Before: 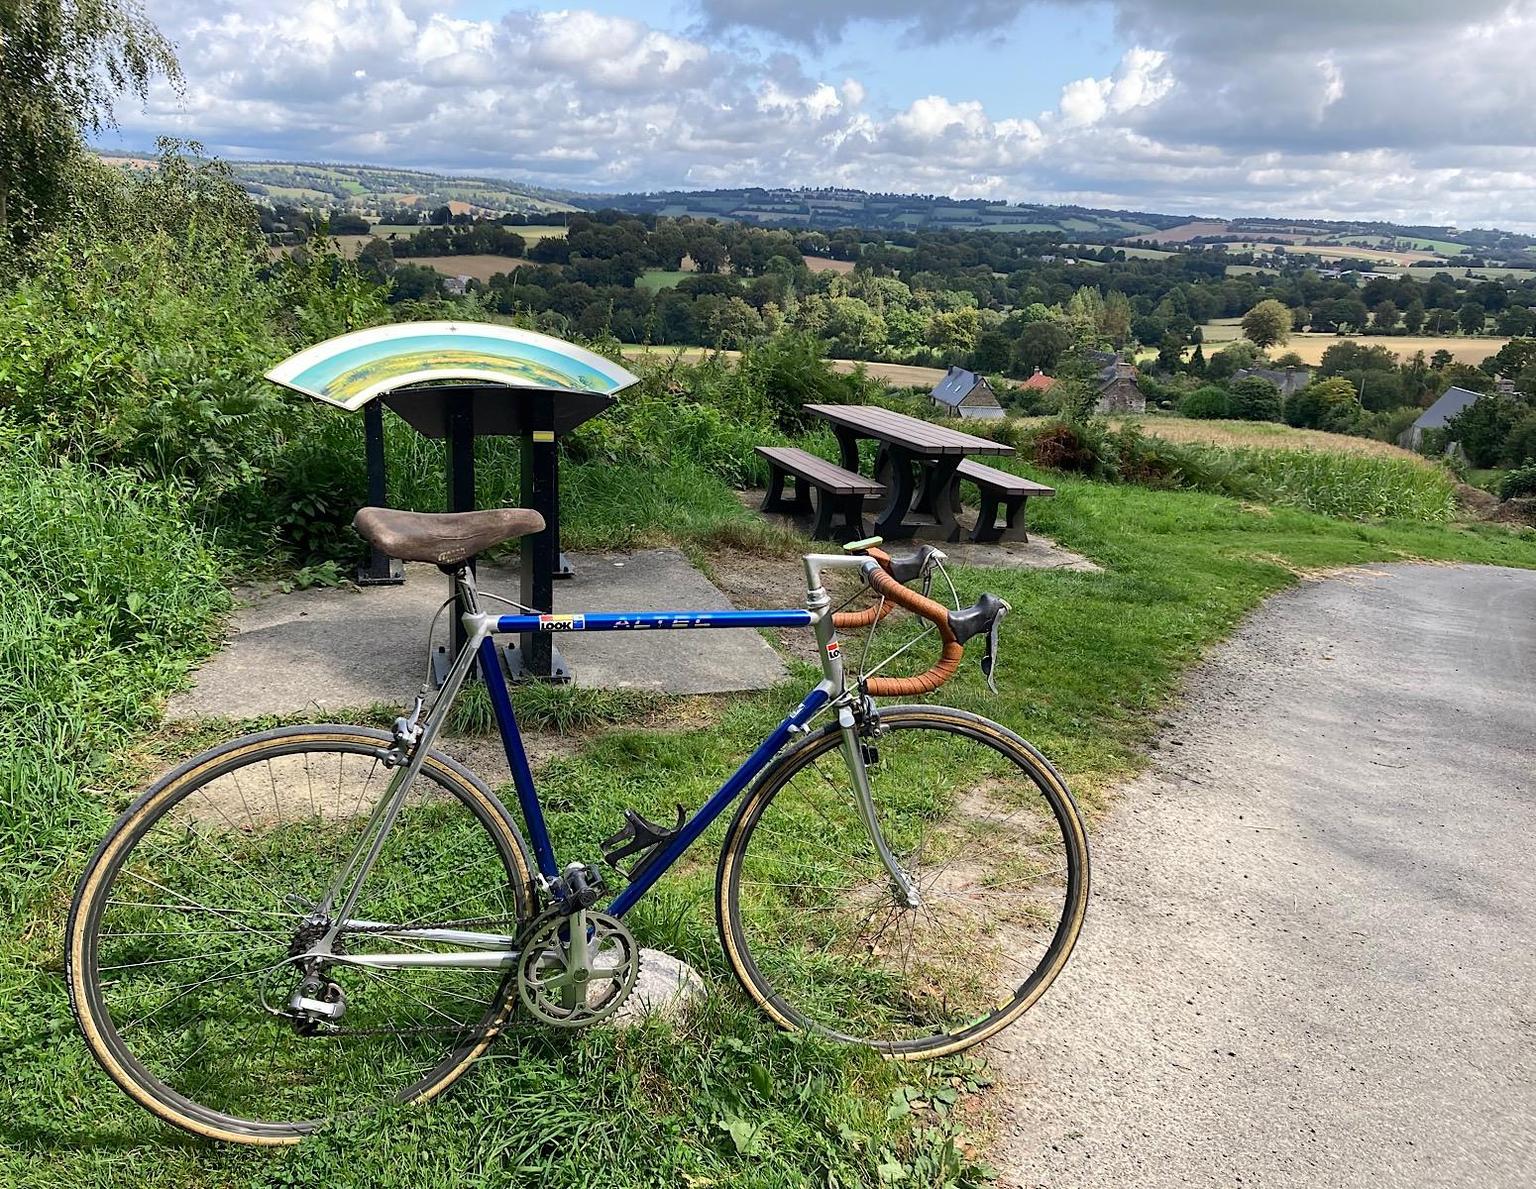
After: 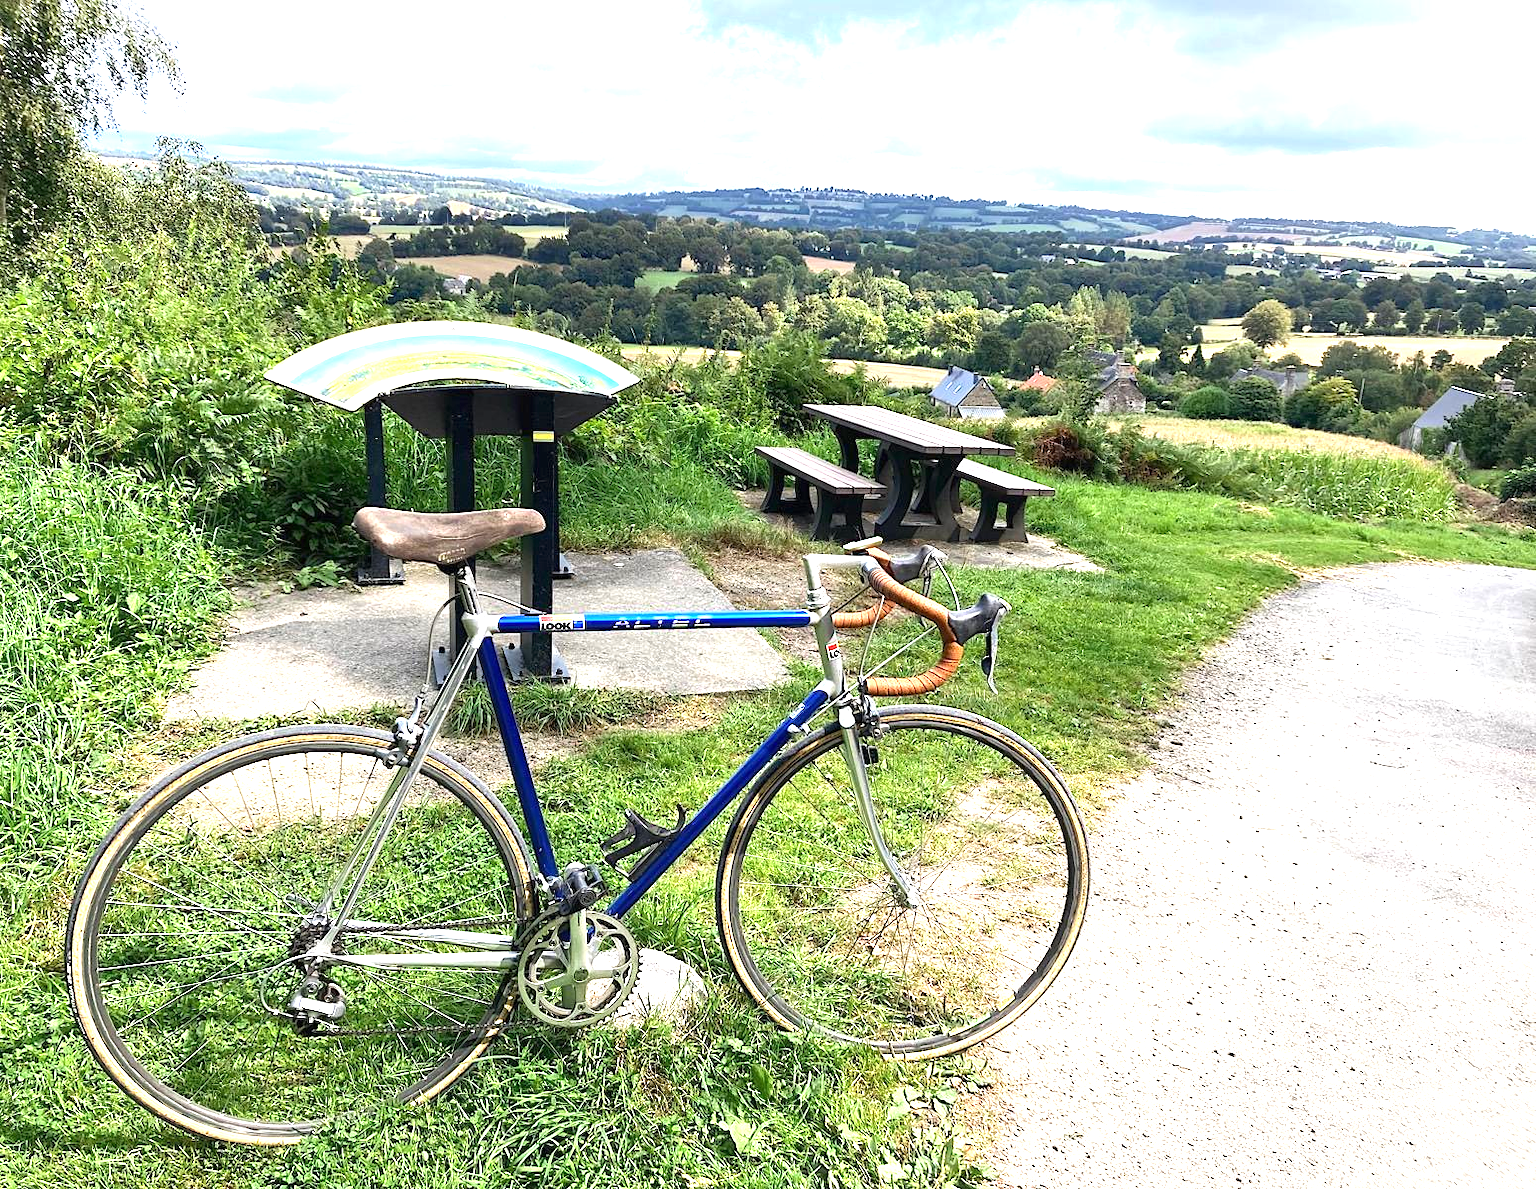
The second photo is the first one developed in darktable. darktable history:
exposure: black level correction 0, exposure 1.375 EV, compensate exposure bias true, compensate highlight preservation false
